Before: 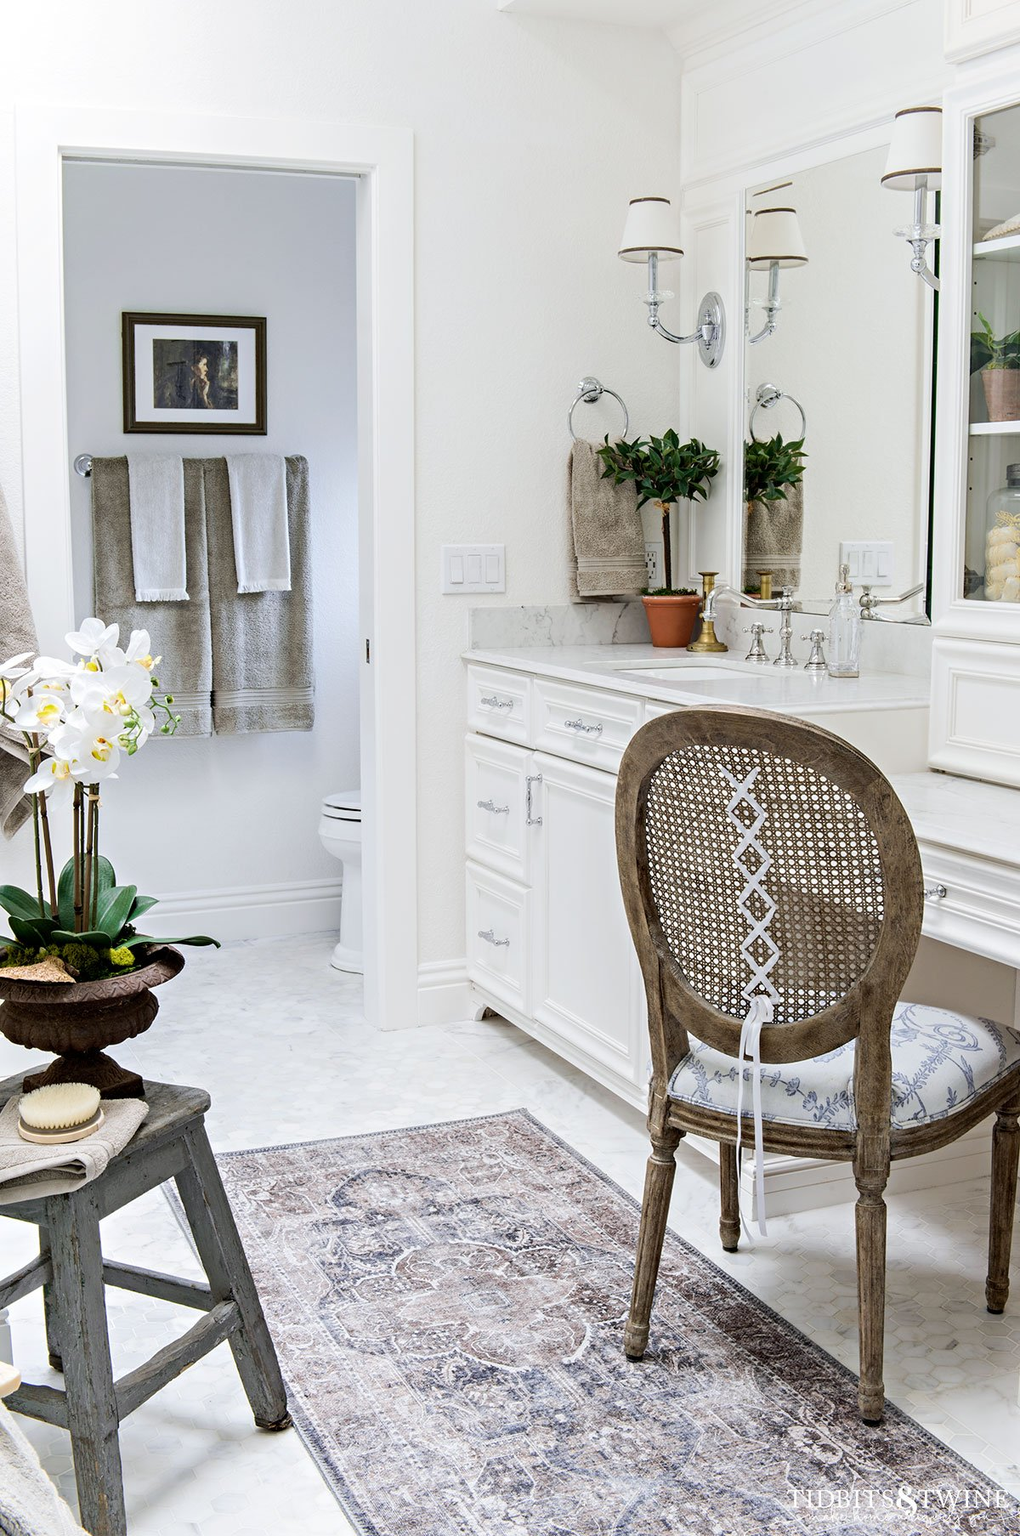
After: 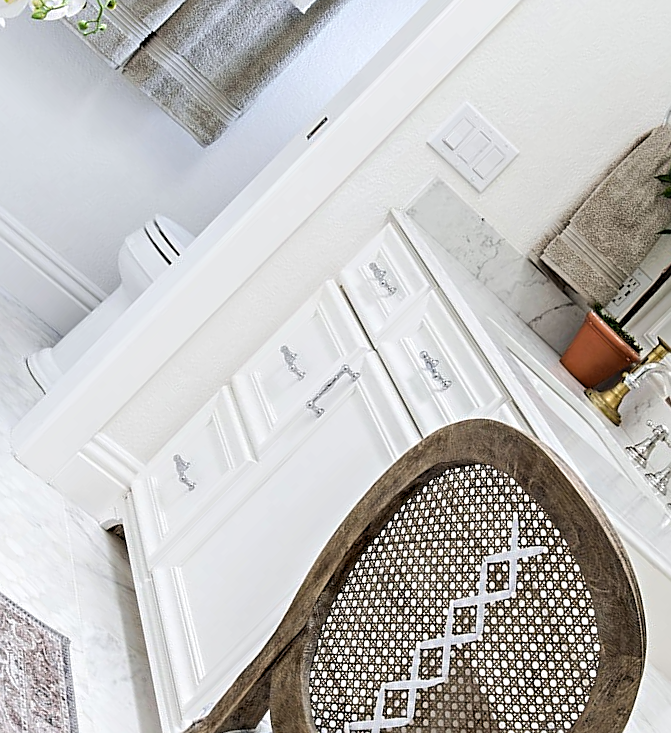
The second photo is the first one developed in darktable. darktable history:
sharpen: on, module defaults
local contrast: highlights 104%, shadows 99%, detail 119%, midtone range 0.2
crop and rotate: angle -44.79°, top 16.429%, right 0.957%, bottom 11.682%
levels: black 0.038%, levels [0.031, 0.5, 0.969]
